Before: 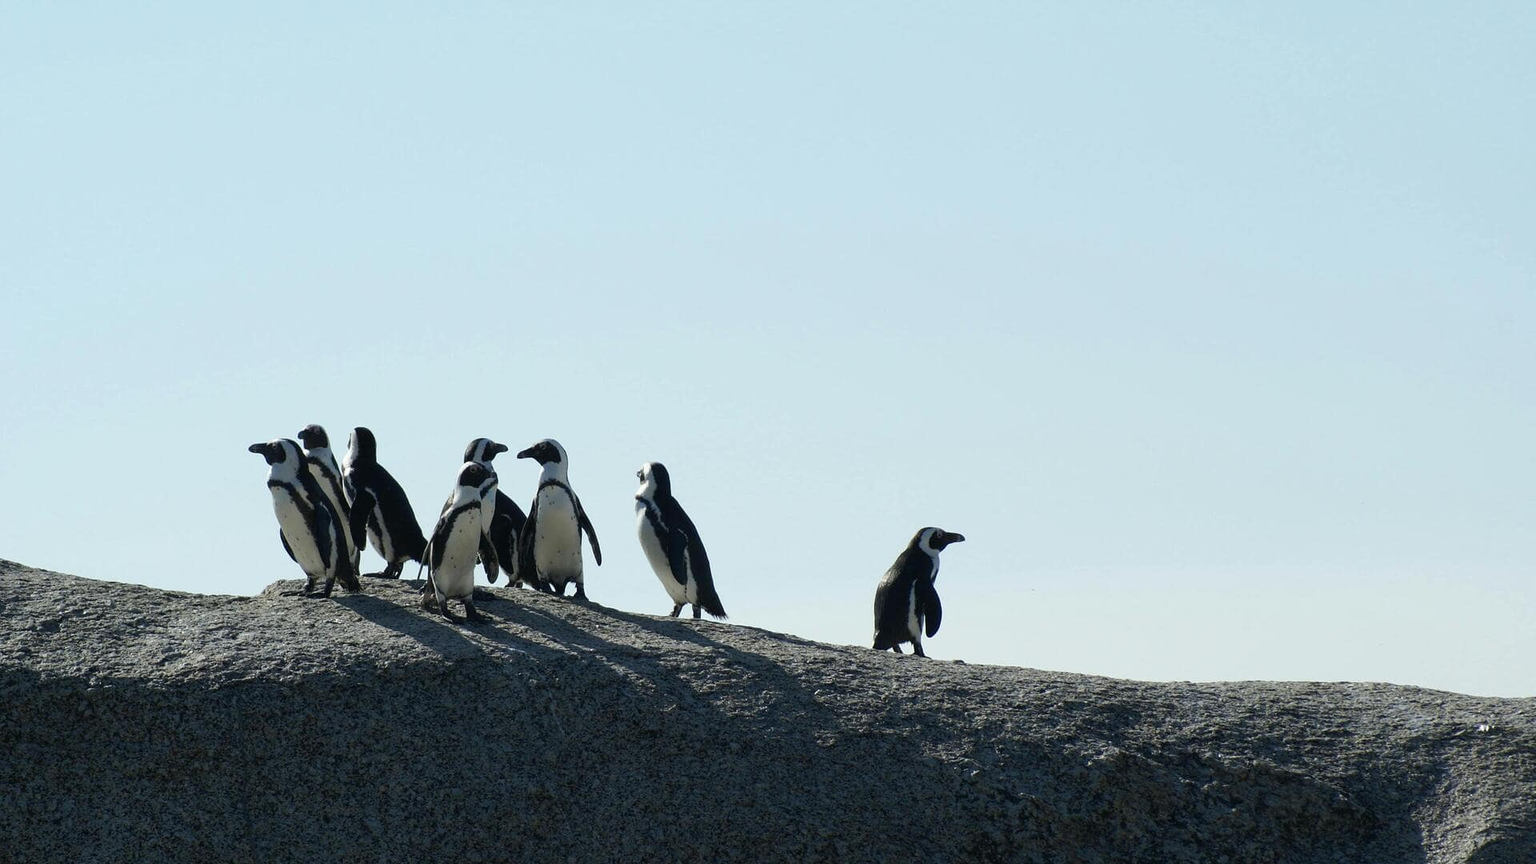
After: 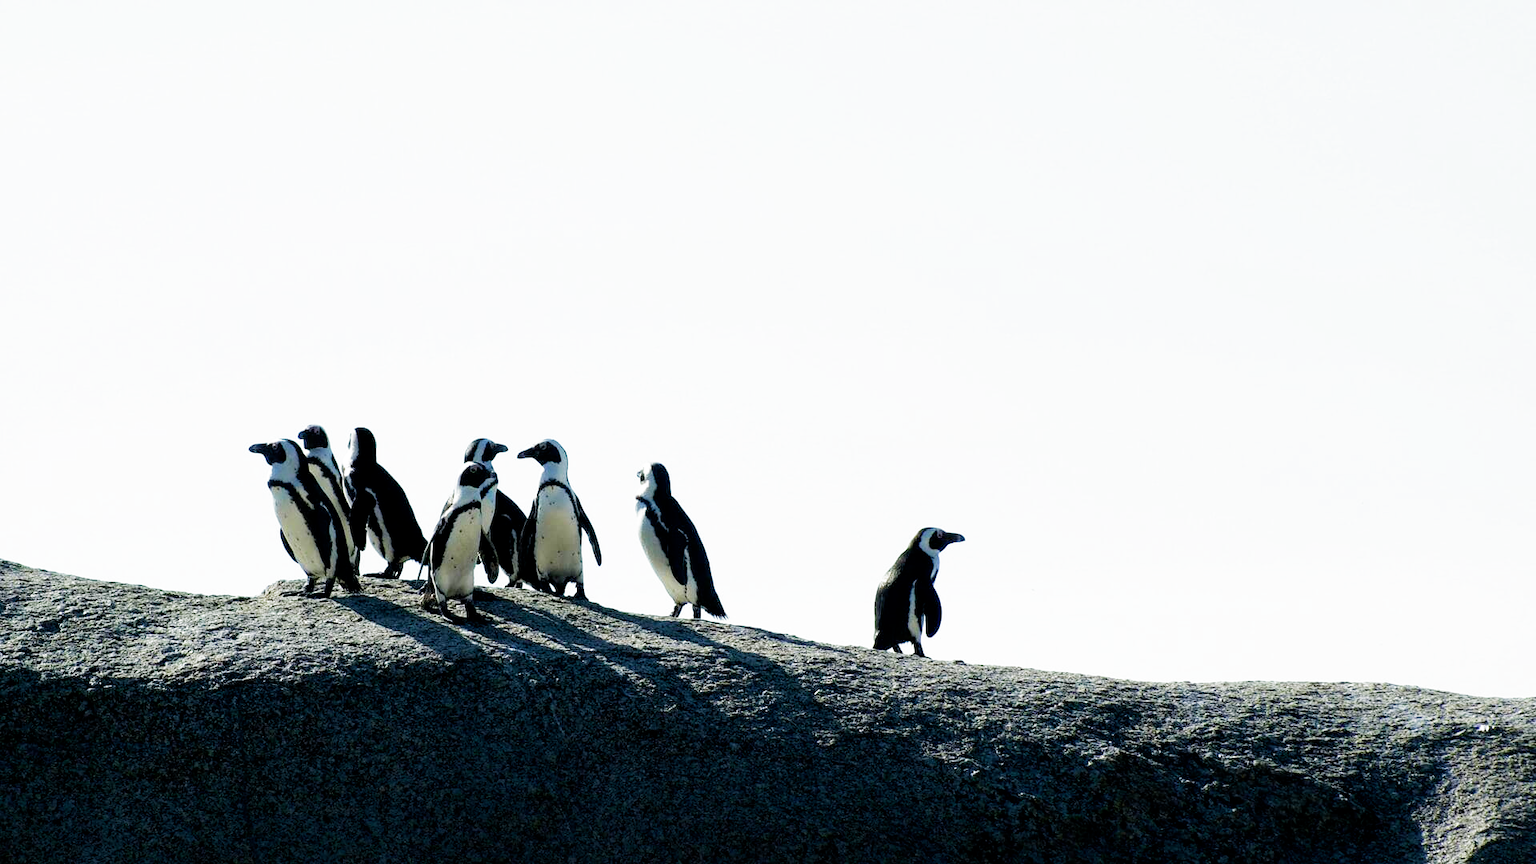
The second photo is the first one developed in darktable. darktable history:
tone equalizer: -8 EV -1.08 EV, -7 EV -0.995 EV, -6 EV -0.839 EV, -5 EV -0.601 EV, -3 EV 0.596 EV, -2 EV 0.867 EV, -1 EV 1 EV, +0 EV 1.08 EV
filmic rgb: middle gray luminance 9.28%, black relative exposure -10.58 EV, white relative exposure 3.43 EV, threshold 2.99 EV, target black luminance 0%, hardness 5.96, latitude 59.54%, contrast 1.086, highlights saturation mix 5.22%, shadows ↔ highlights balance 29.18%, preserve chrominance no, color science v5 (2021), enable highlight reconstruction true
velvia: on, module defaults
contrast brightness saturation: saturation 0.127
